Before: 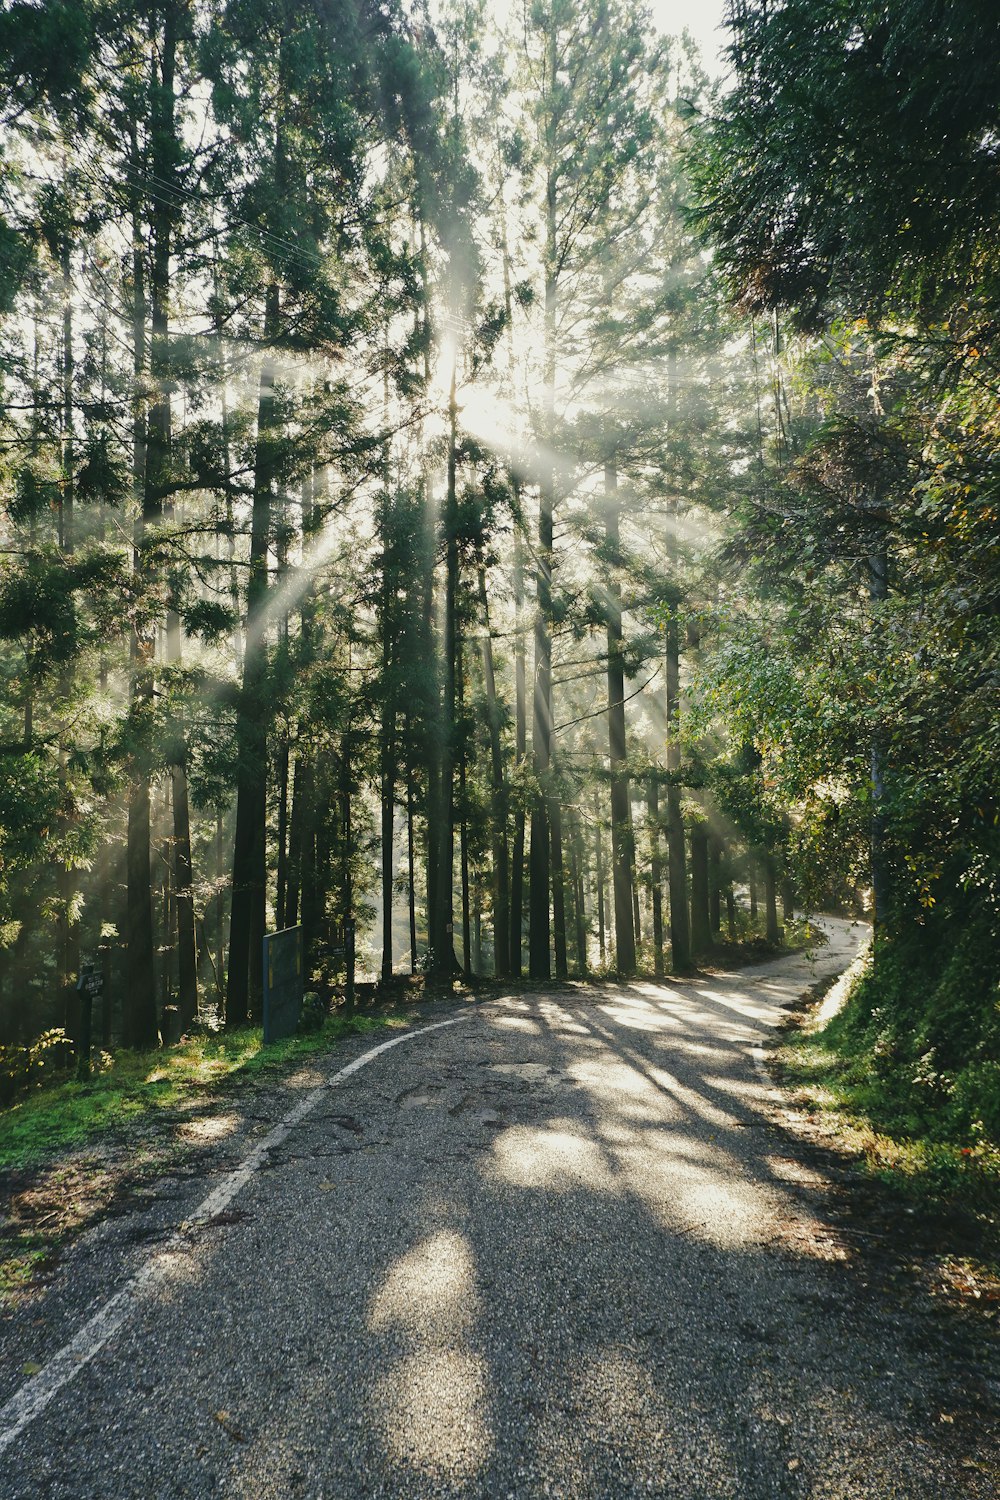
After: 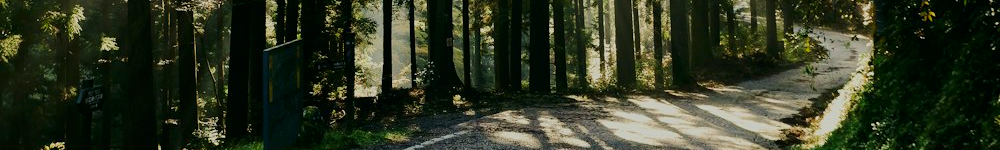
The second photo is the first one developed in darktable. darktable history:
contrast brightness saturation: contrast 0.12, brightness -0.12, saturation 0.2
crop and rotate: top 59.084%, bottom 30.916%
velvia: strength 15%
filmic rgb: black relative exposure -7.65 EV, white relative exposure 4.56 EV, hardness 3.61, color science v6 (2022)
